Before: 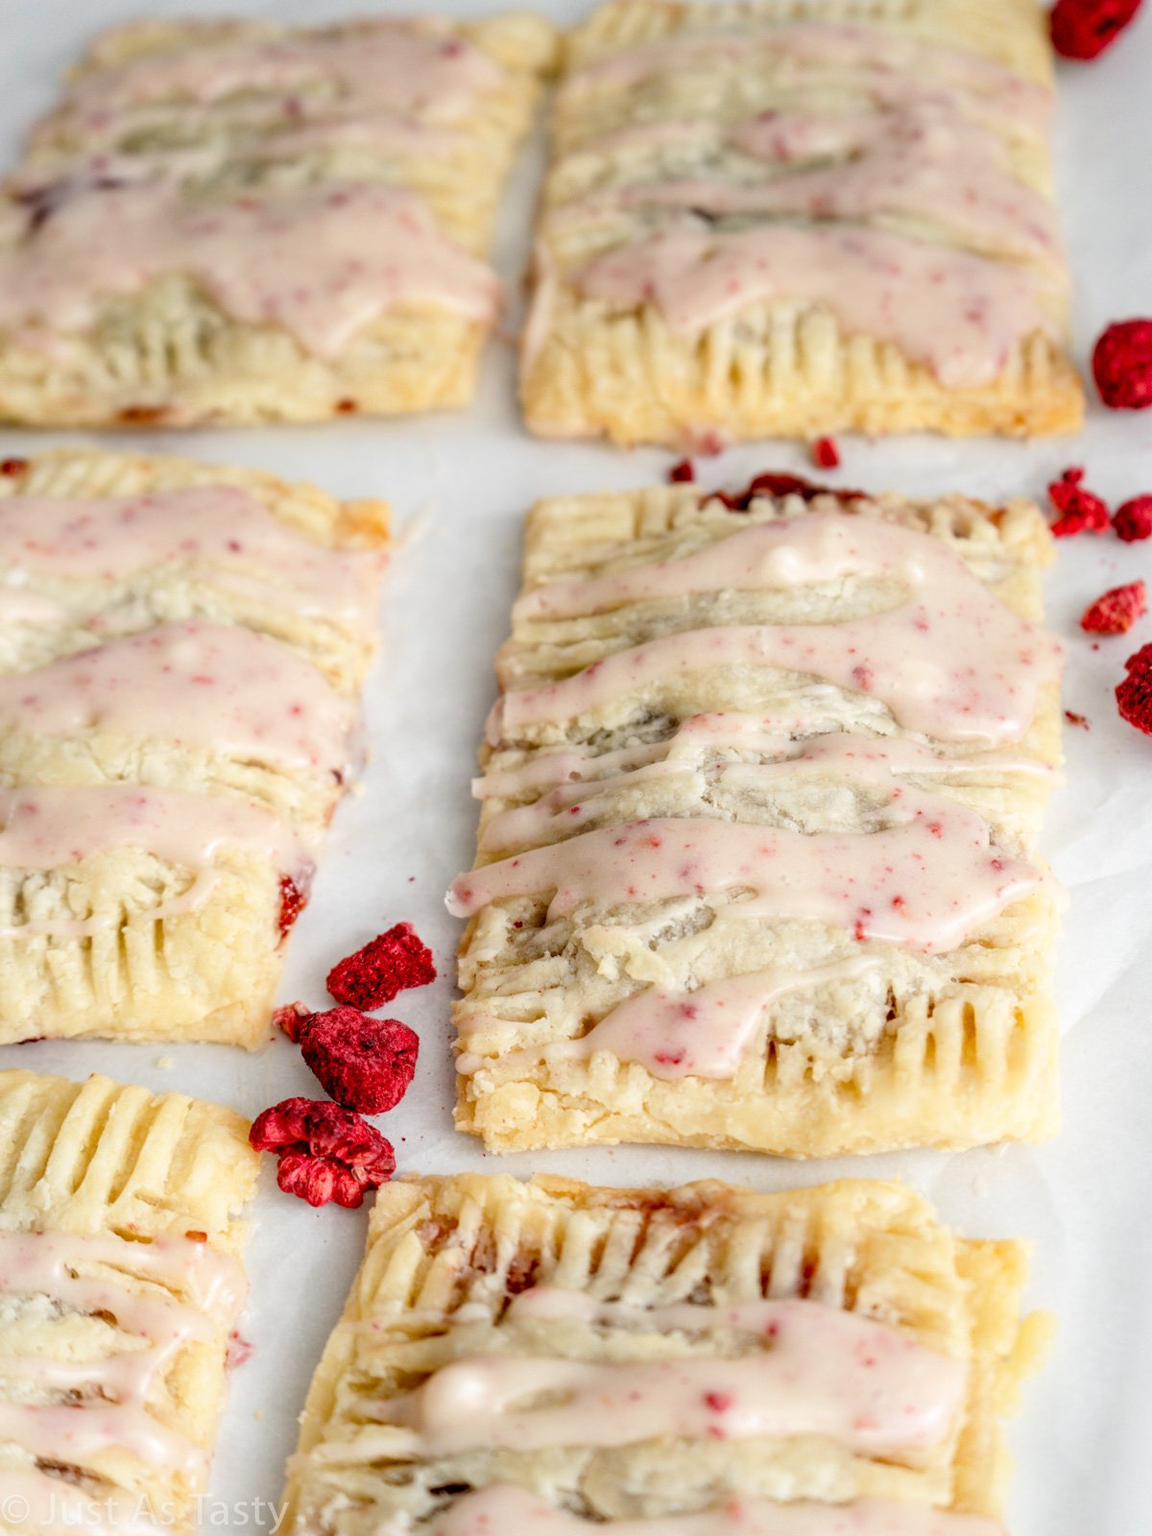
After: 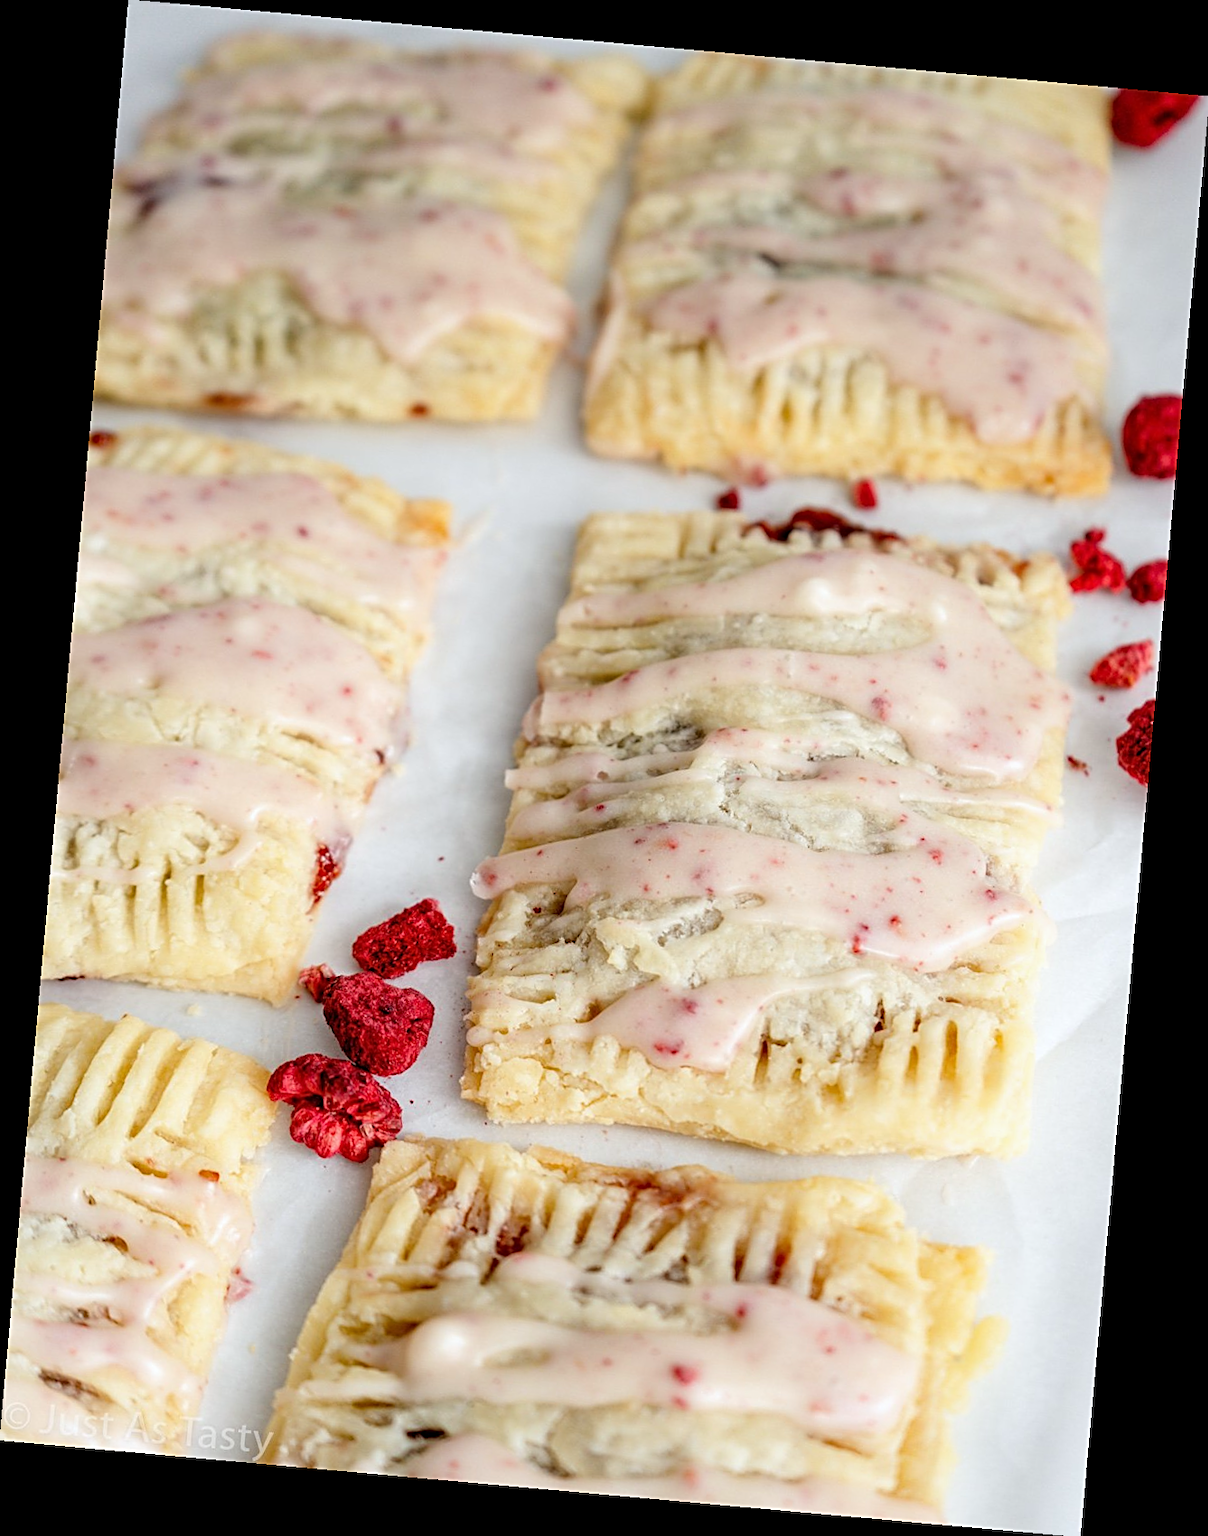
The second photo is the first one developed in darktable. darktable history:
sharpen: on, module defaults
white balance: red 0.982, blue 1.018
rotate and perspective: rotation 5.12°, automatic cropping off
